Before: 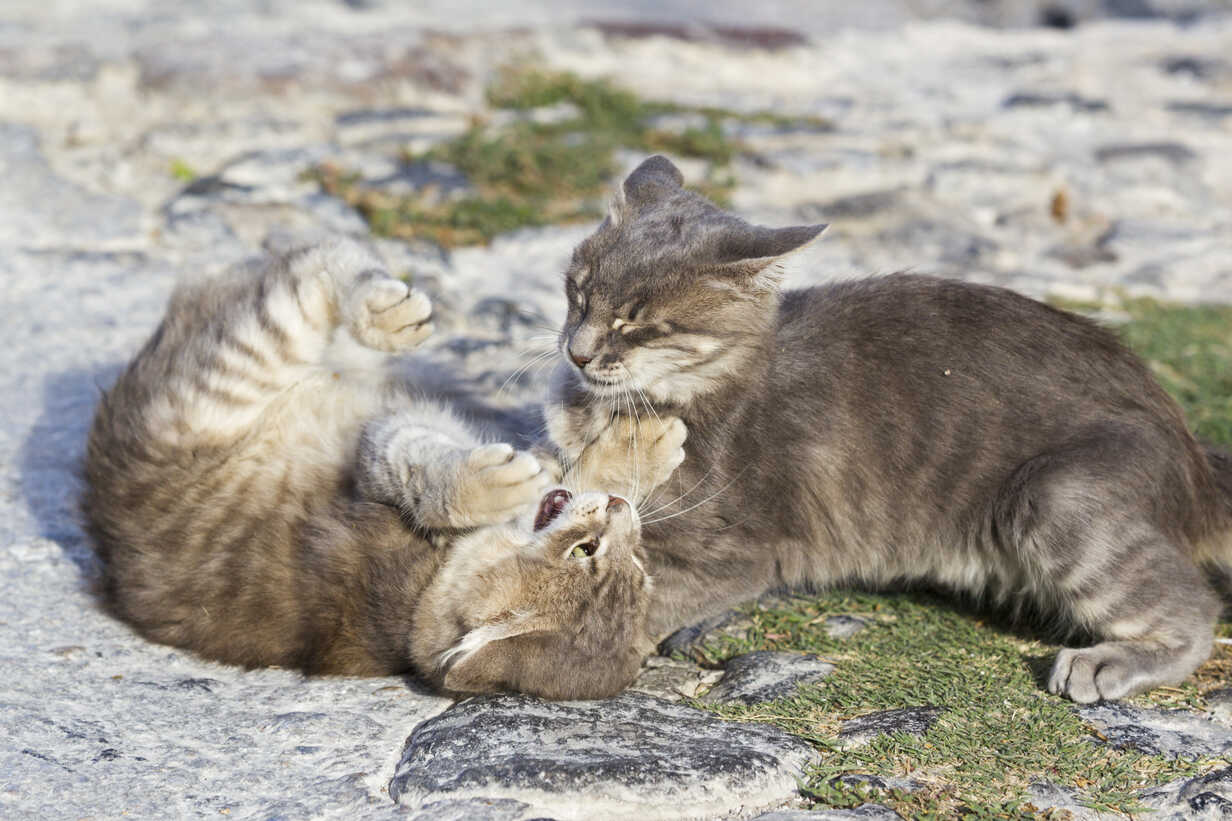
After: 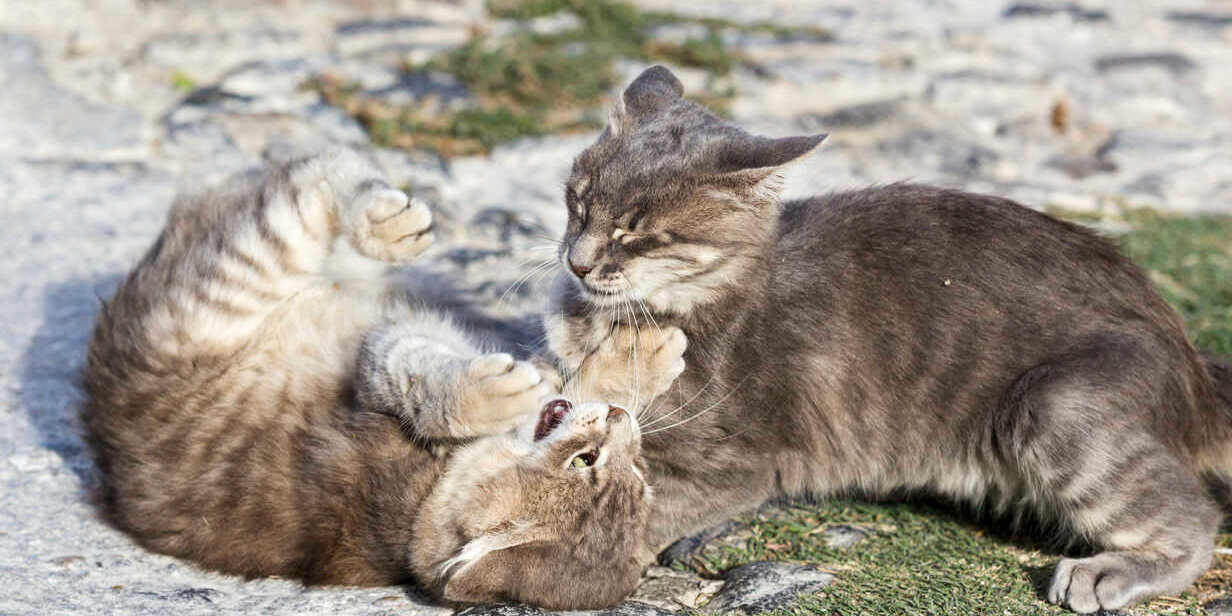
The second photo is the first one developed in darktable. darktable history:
crop: top 11.057%, bottom 13.892%
local contrast: highlights 104%, shadows 99%, detail 119%, midtone range 0.2
contrast brightness saturation: contrast 0.107, saturation -0.158
